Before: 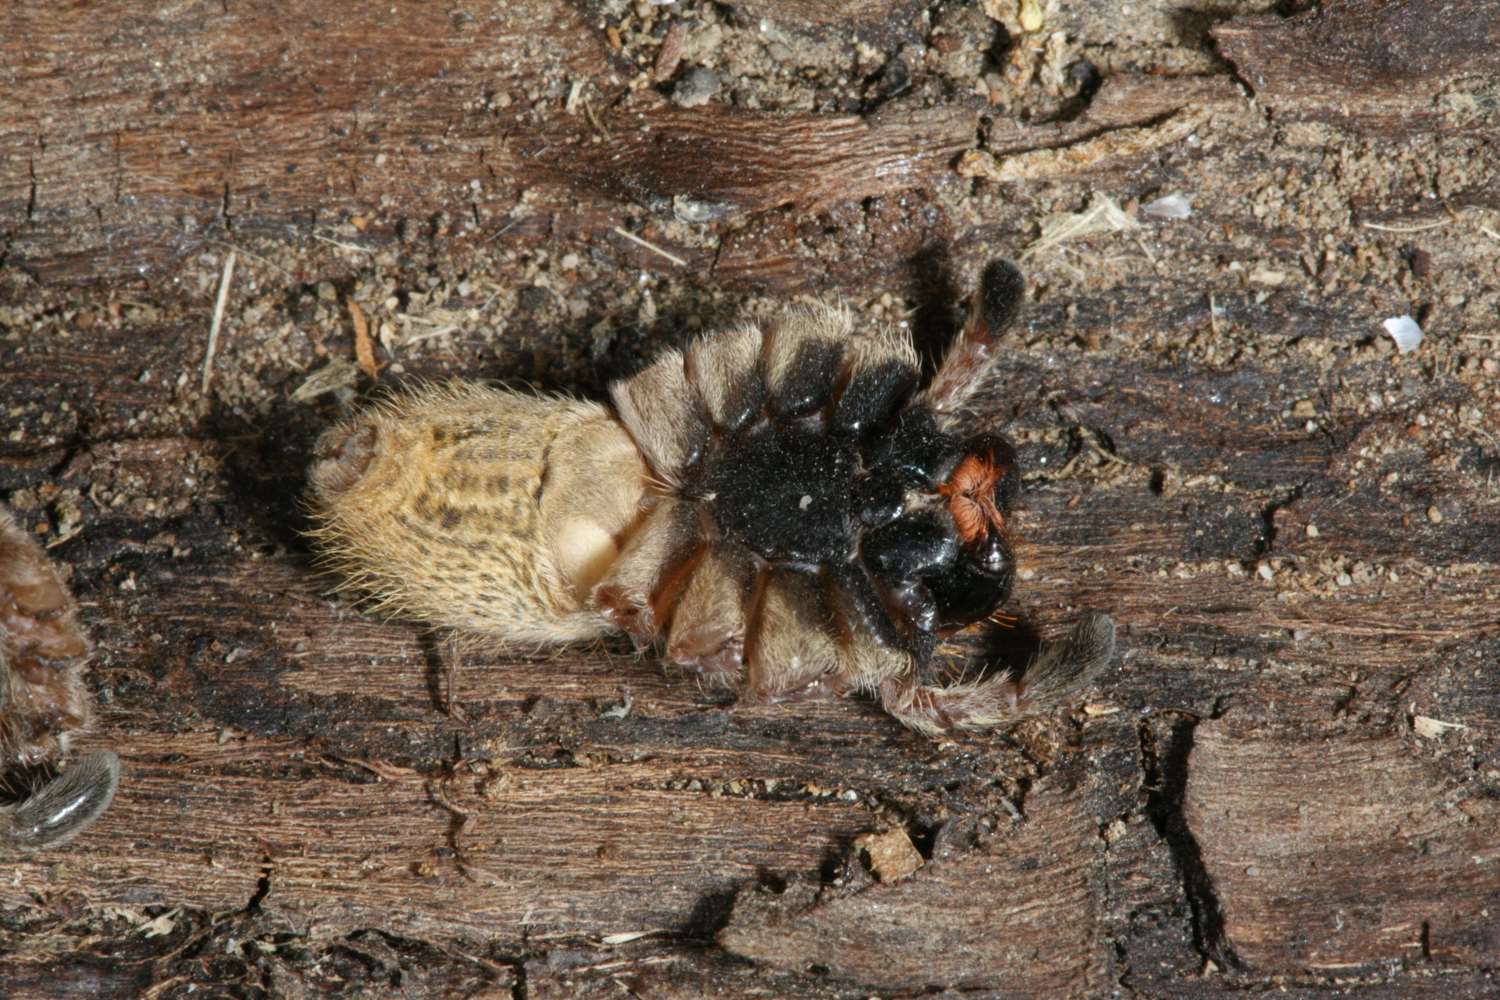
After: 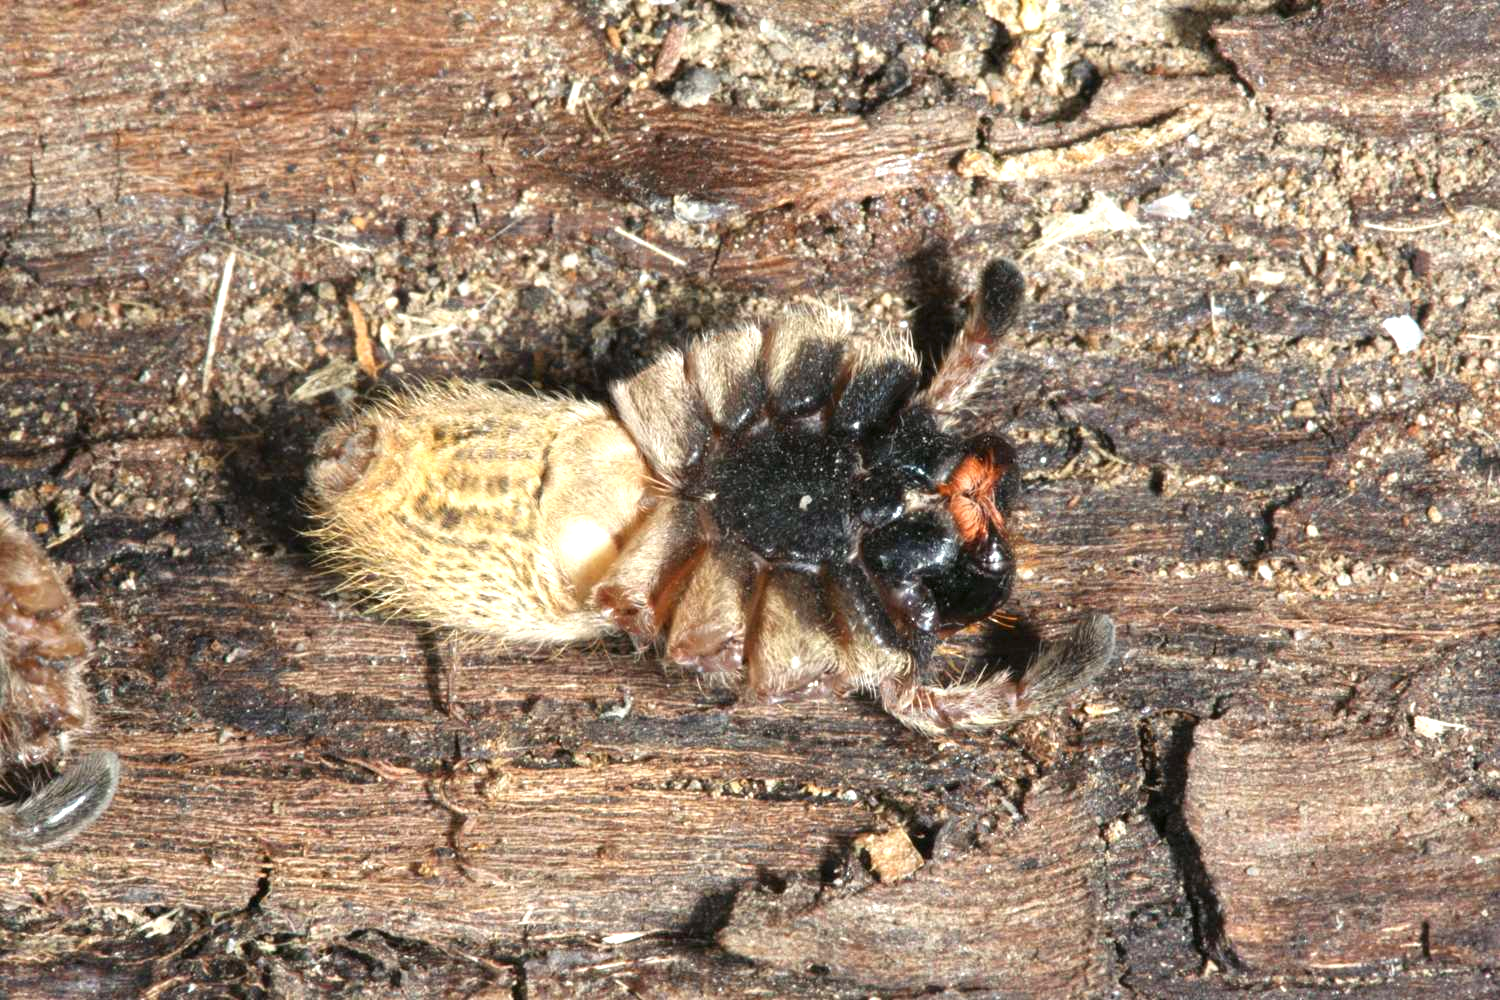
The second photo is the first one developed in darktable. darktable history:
exposure: black level correction 0, exposure 1.102 EV, compensate exposure bias true, compensate highlight preservation false
color balance rgb: shadows lift › chroma 3.101%, shadows lift › hue 280.18°, perceptual saturation grading › global saturation 0.34%
